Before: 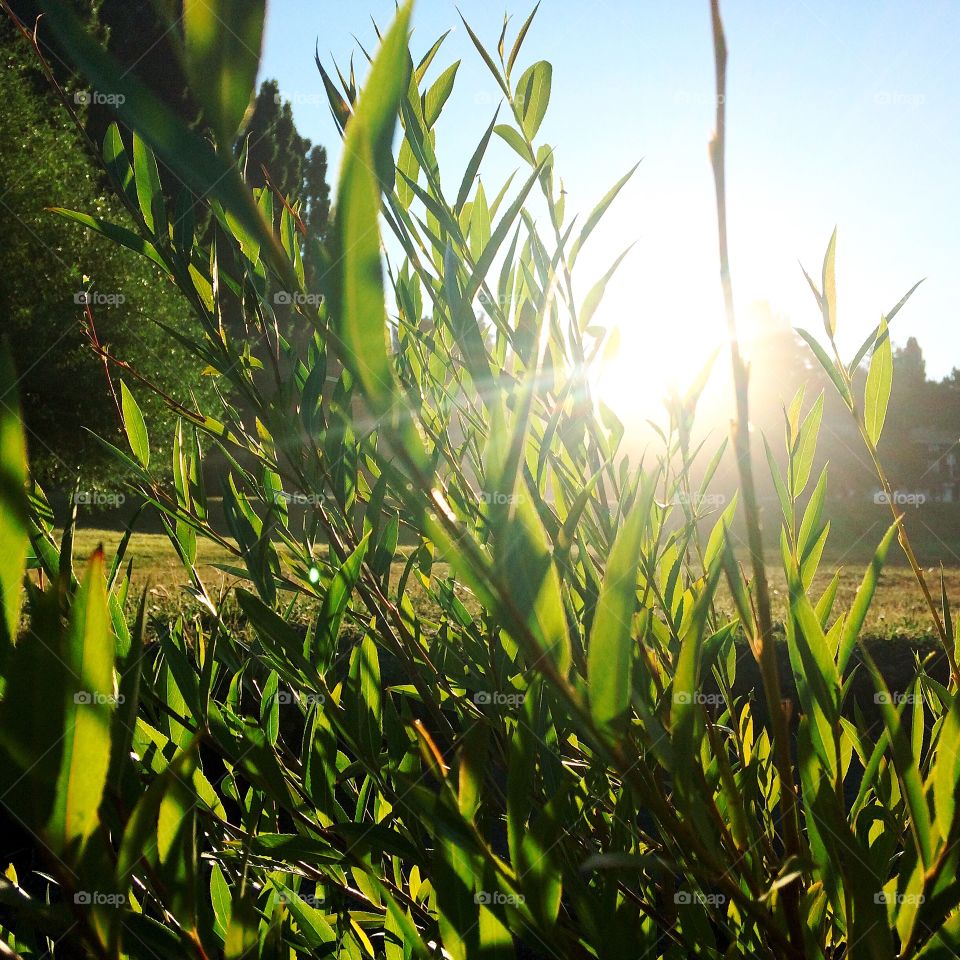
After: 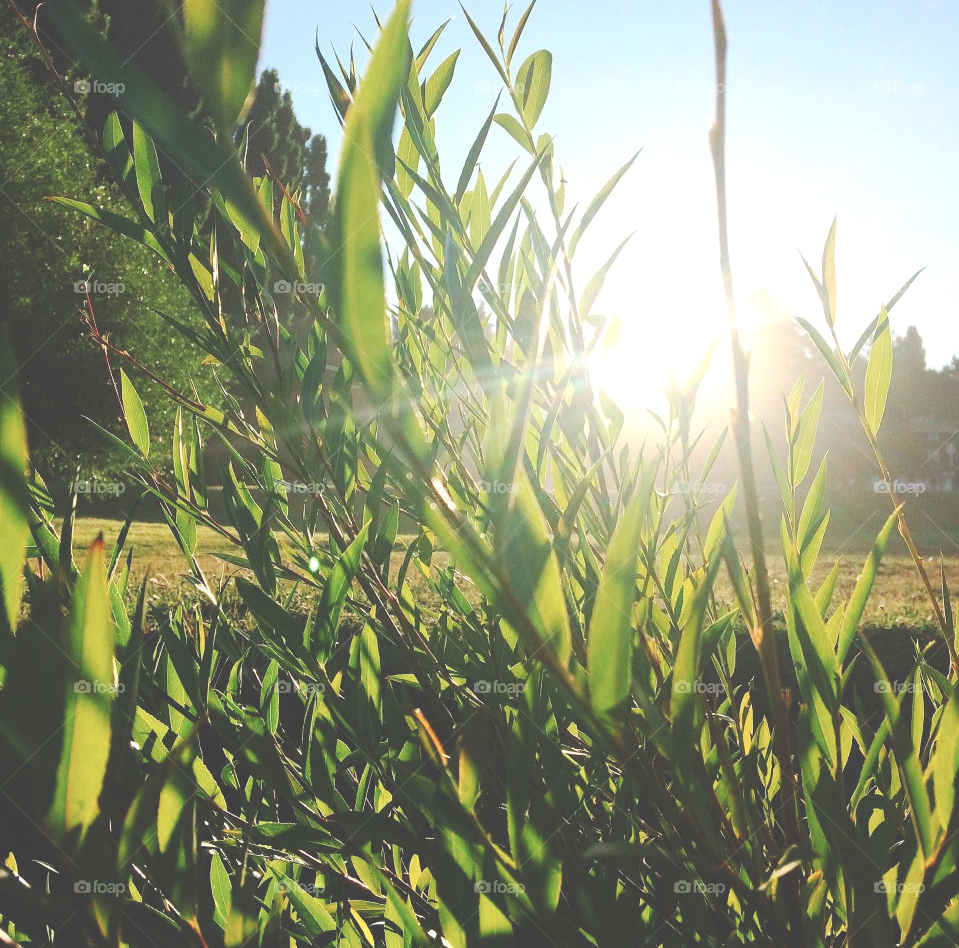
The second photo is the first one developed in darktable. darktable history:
crop: top 1.221%, right 0.059%
tone curve: curves: ch0 [(0, 0) (0.003, 0.177) (0.011, 0.177) (0.025, 0.176) (0.044, 0.178) (0.069, 0.186) (0.1, 0.194) (0.136, 0.203) (0.177, 0.223) (0.224, 0.255) (0.277, 0.305) (0.335, 0.383) (0.399, 0.467) (0.468, 0.546) (0.543, 0.616) (0.623, 0.694) (0.709, 0.764) (0.801, 0.834) (0.898, 0.901) (1, 1)], preserve colors none
exposure: black level correction -0.039, exposure 0.064 EV, compensate highlight preservation false
